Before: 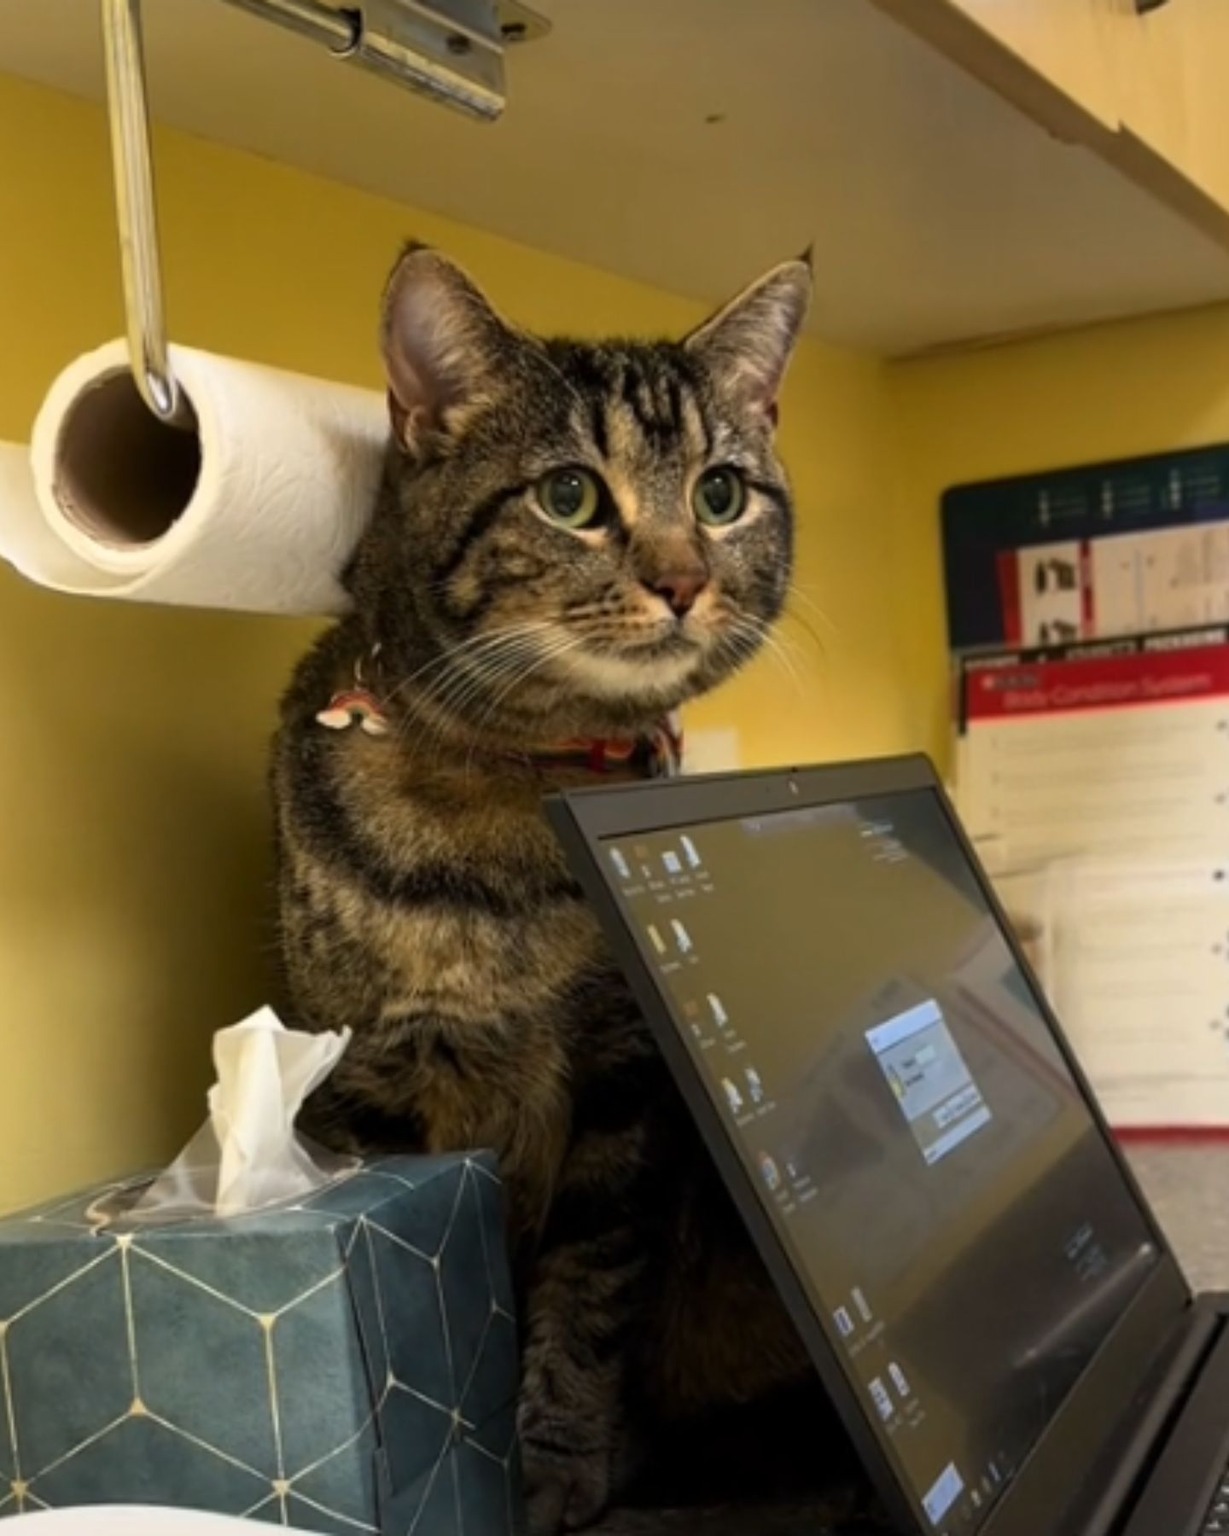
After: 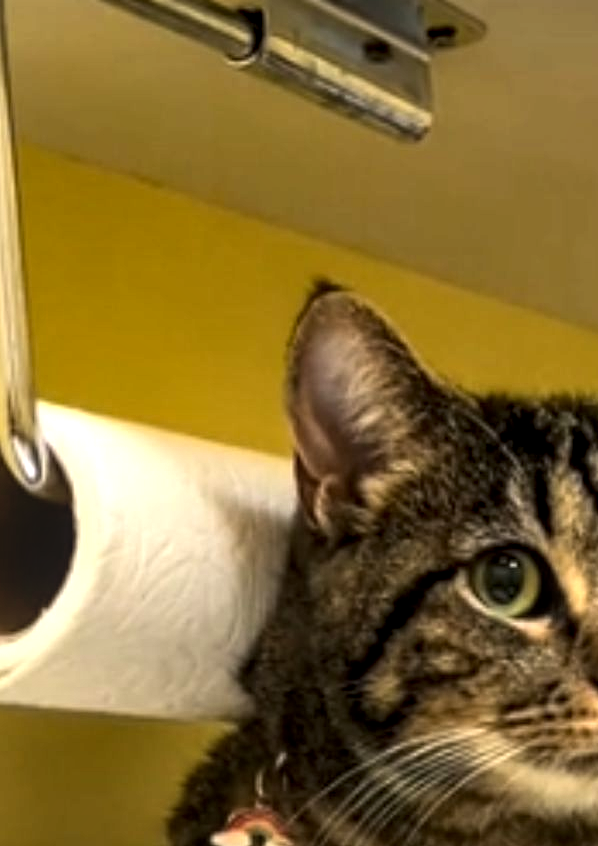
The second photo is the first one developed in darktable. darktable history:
local contrast: highlights 62%, detail 143%, midtone range 0.422
color balance rgb: perceptual saturation grading › global saturation 0.982%, global vibrance 20%
tone equalizer: -8 EV -0.432 EV, -7 EV -0.365 EV, -6 EV -0.322 EV, -5 EV -0.197 EV, -3 EV 0.207 EV, -2 EV 0.354 EV, -1 EV 0.386 EV, +0 EV 0.44 EV, edges refinement/feathering 500, mask exposure compensation -1.57 EV, preserve details no
crop and rotate: left 11.163%, top 0.085%, right 47.255%, bottom 52.89%
